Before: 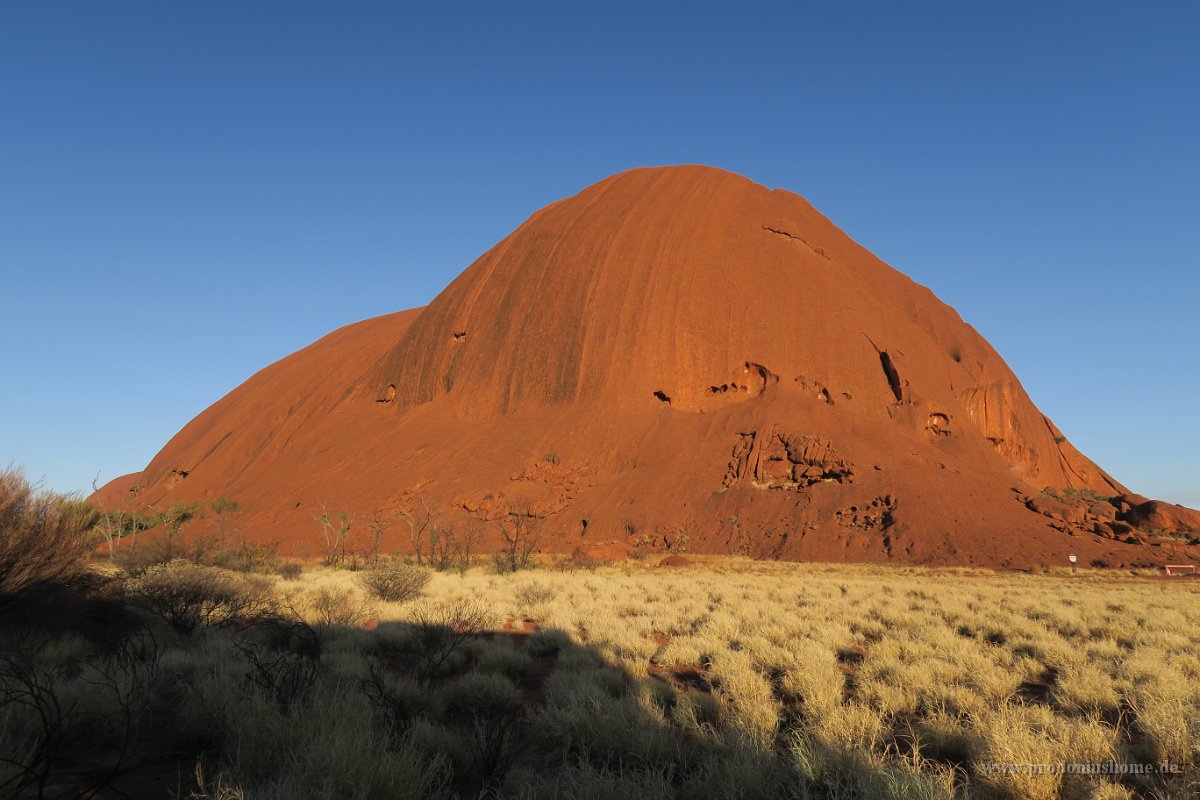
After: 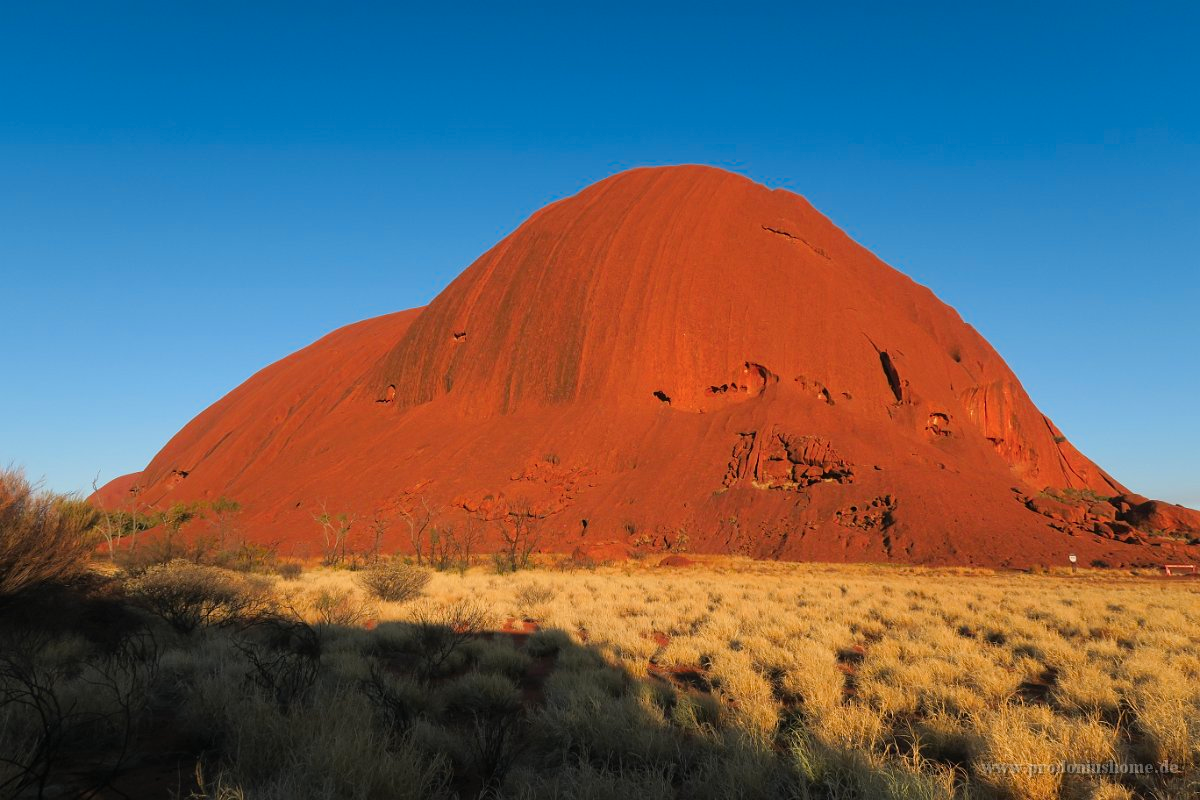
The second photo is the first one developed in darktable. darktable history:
color zones: curves: ch1 [(0.29, 0.492) (0.373, 0.185) (0.509, 0.481)]; ch2 [(0.25, 0.462) (0.749, 0.457)]
color balance rgb: perceptual saturation grading › global saturation 19.539%
